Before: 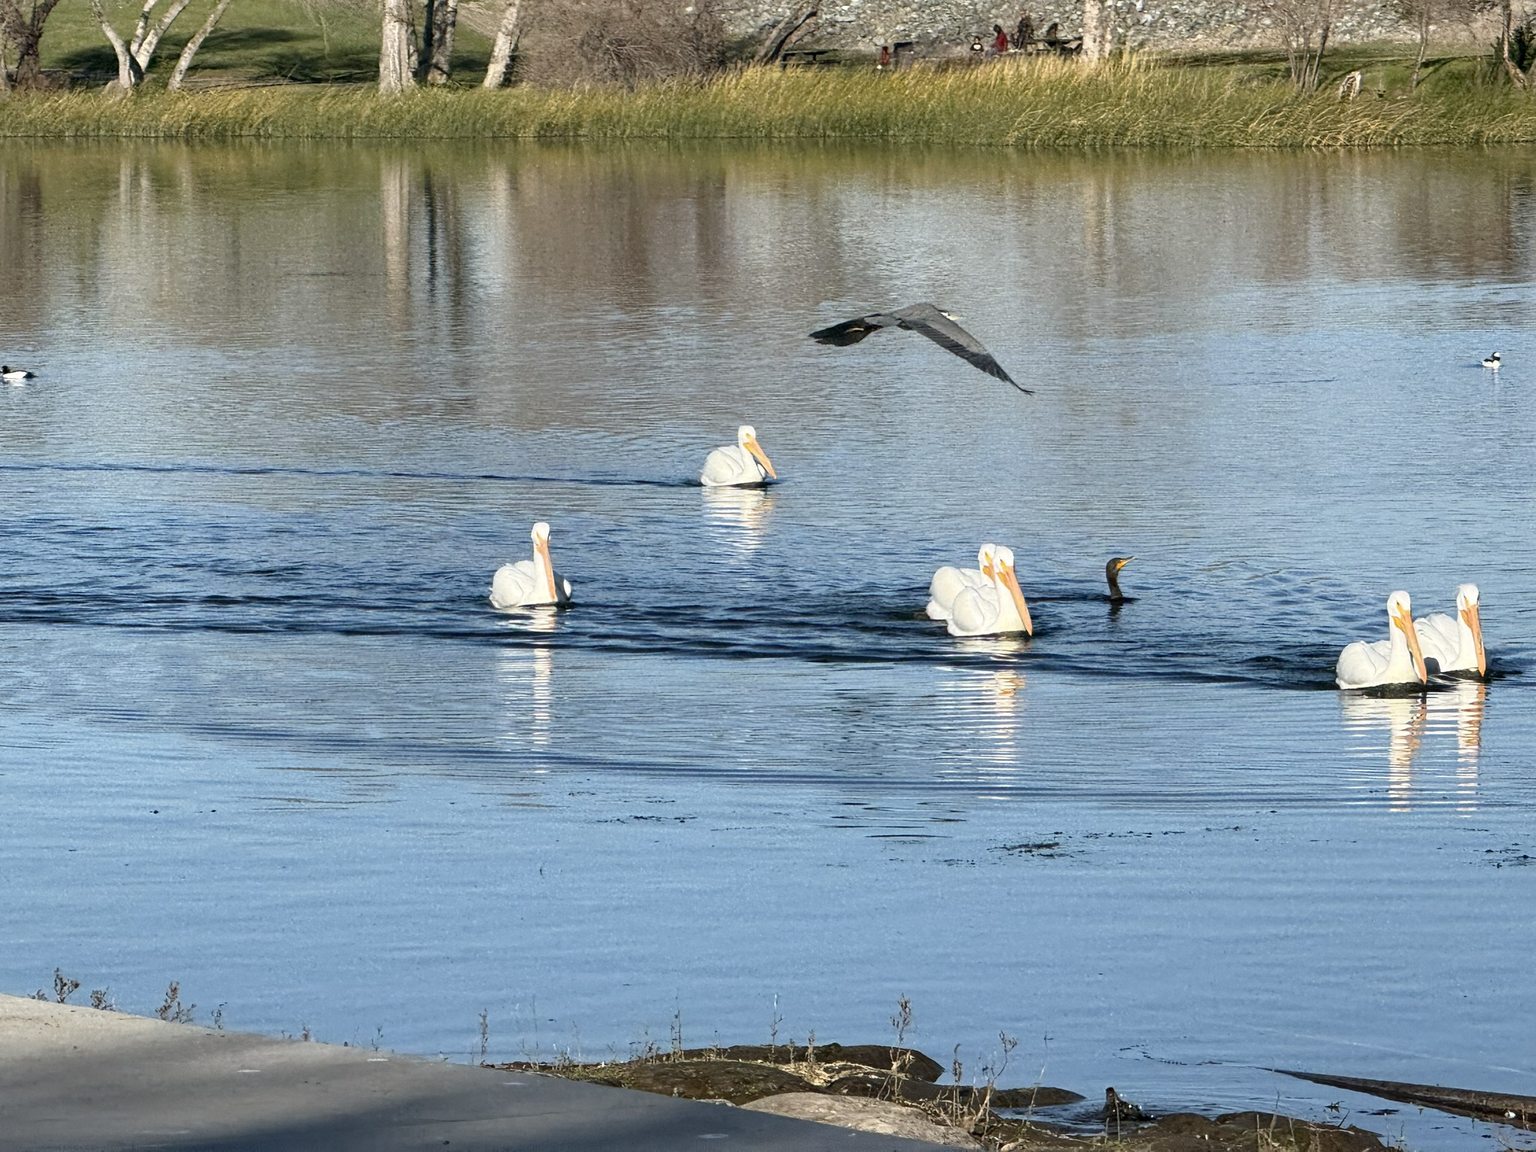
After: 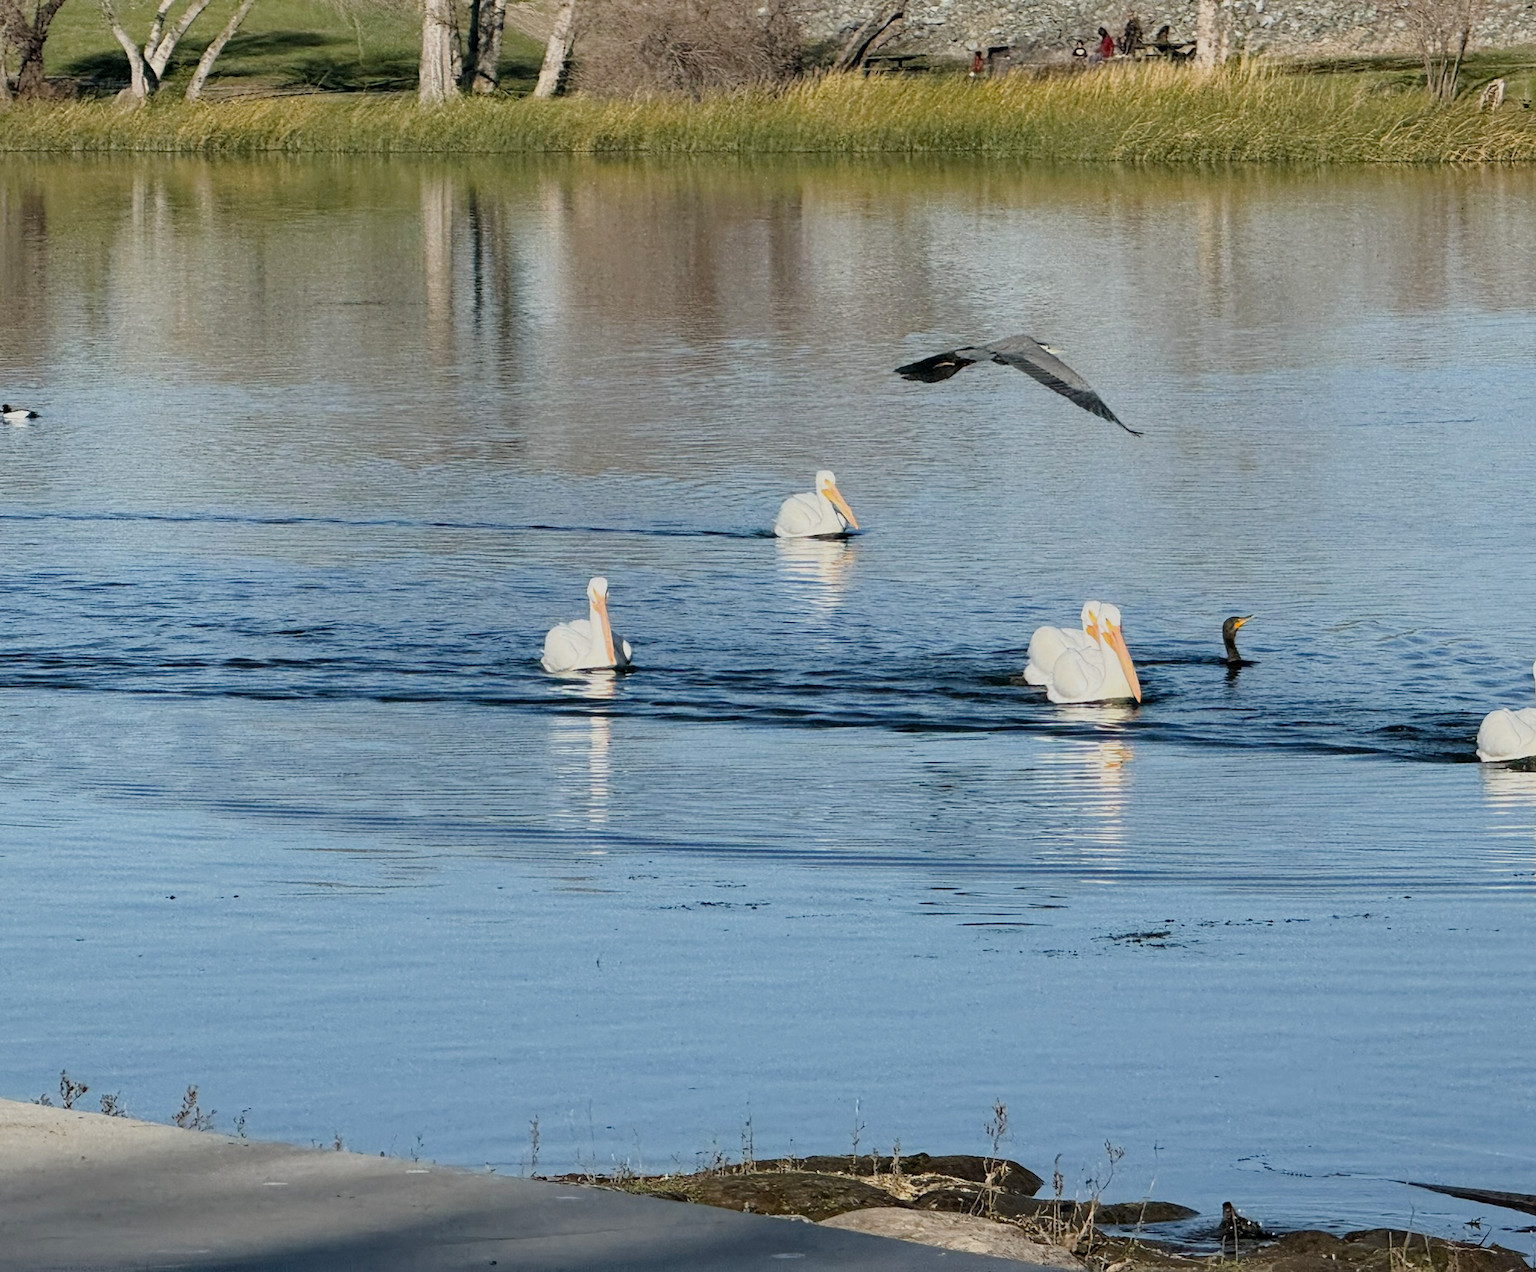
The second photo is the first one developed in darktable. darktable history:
crop: right 9.478%, bottom 0.044%
tone equalizer: on, module defaults
filmic rgb: black relative exposure -7.99 EV, white relative exposure 4.06 EV, threshold 5.97 EV, hardness 4.14, contrast 0.927, enable highlight reconstruction true
